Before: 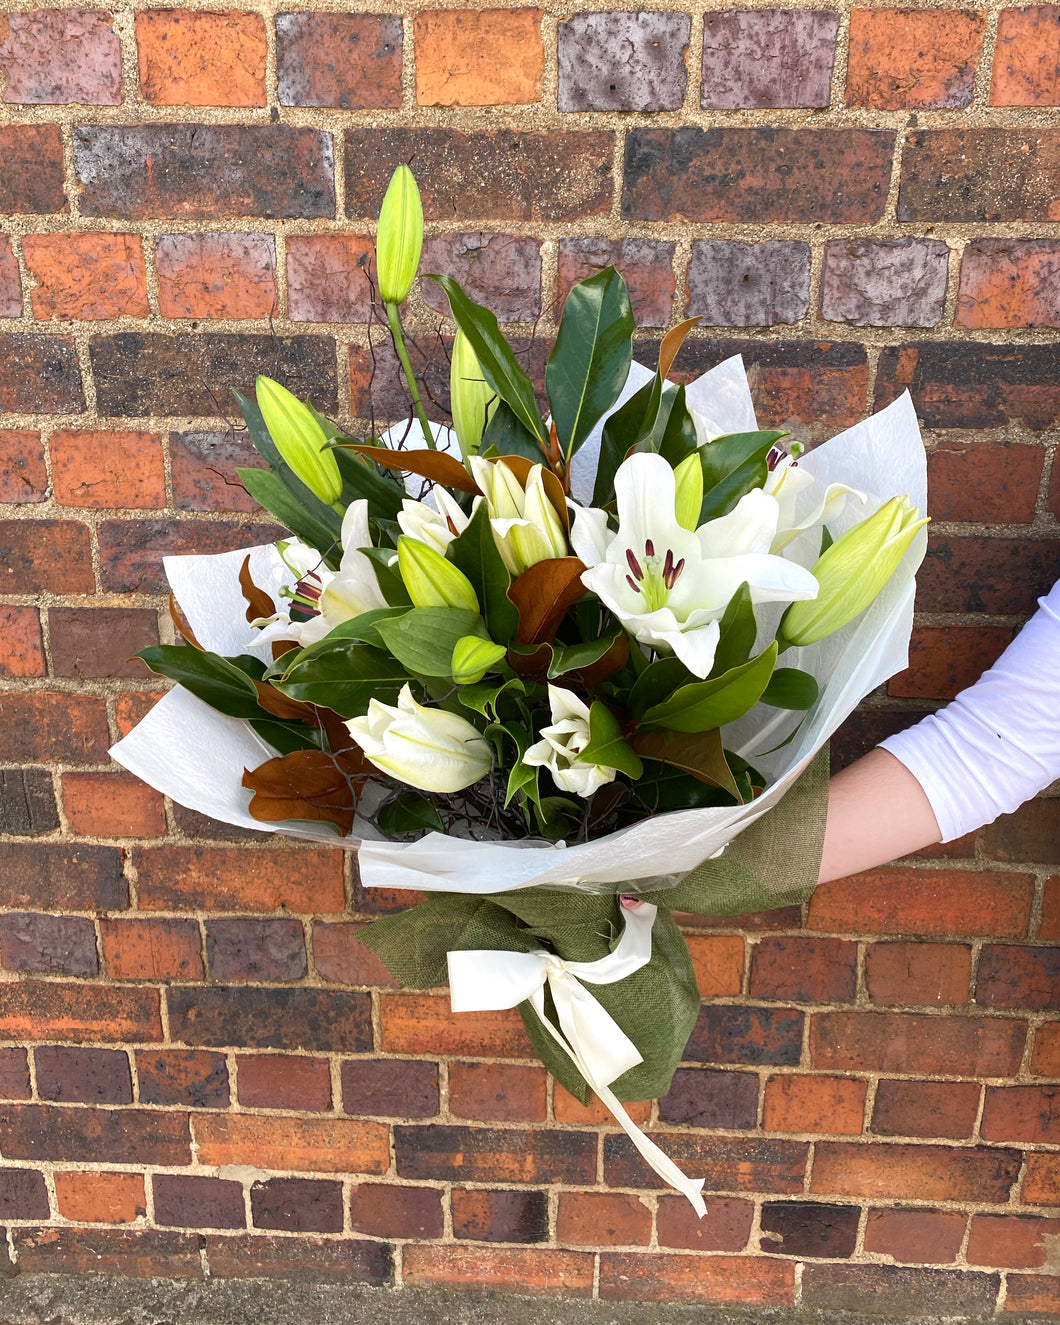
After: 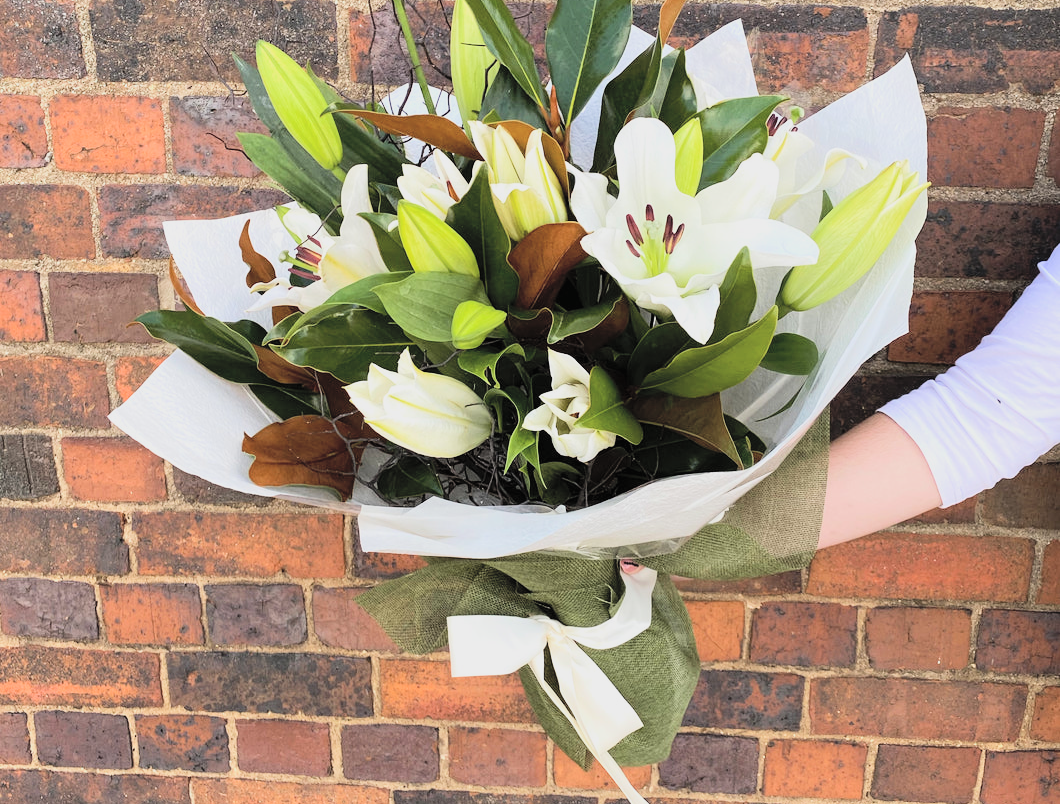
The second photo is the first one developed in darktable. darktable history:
filmic rgb: black relative exposure -7.5 EV, white relative exposure 5 EV, hardness 3.31, contrast 1.3, contrast in shadows safe
crop and rotate: top 25.357%, bottom 13.942%
contrast brightness saturation: brightness 0.28
